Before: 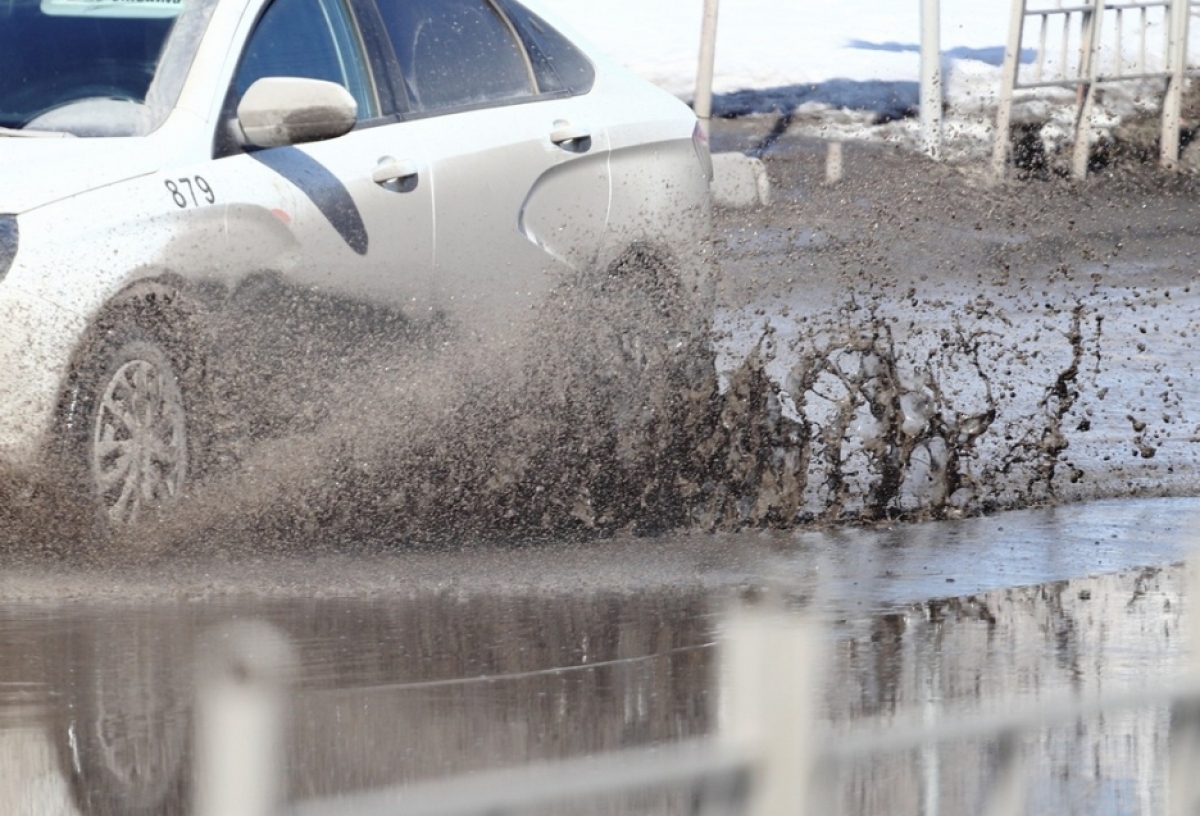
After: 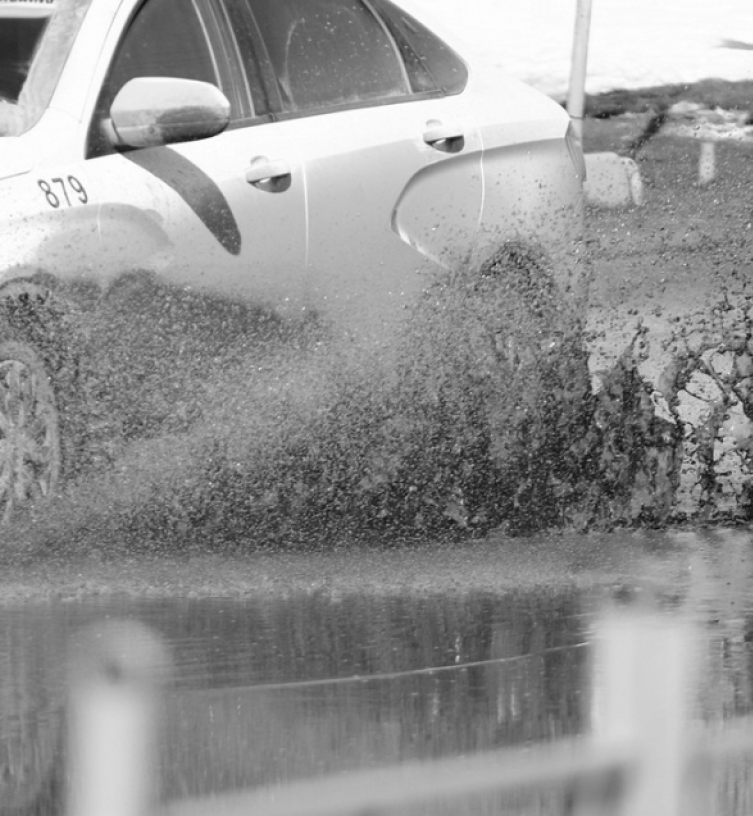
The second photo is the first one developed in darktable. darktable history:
crop: left 10.644%, right 26.528%
monochrome: on, module defaults
